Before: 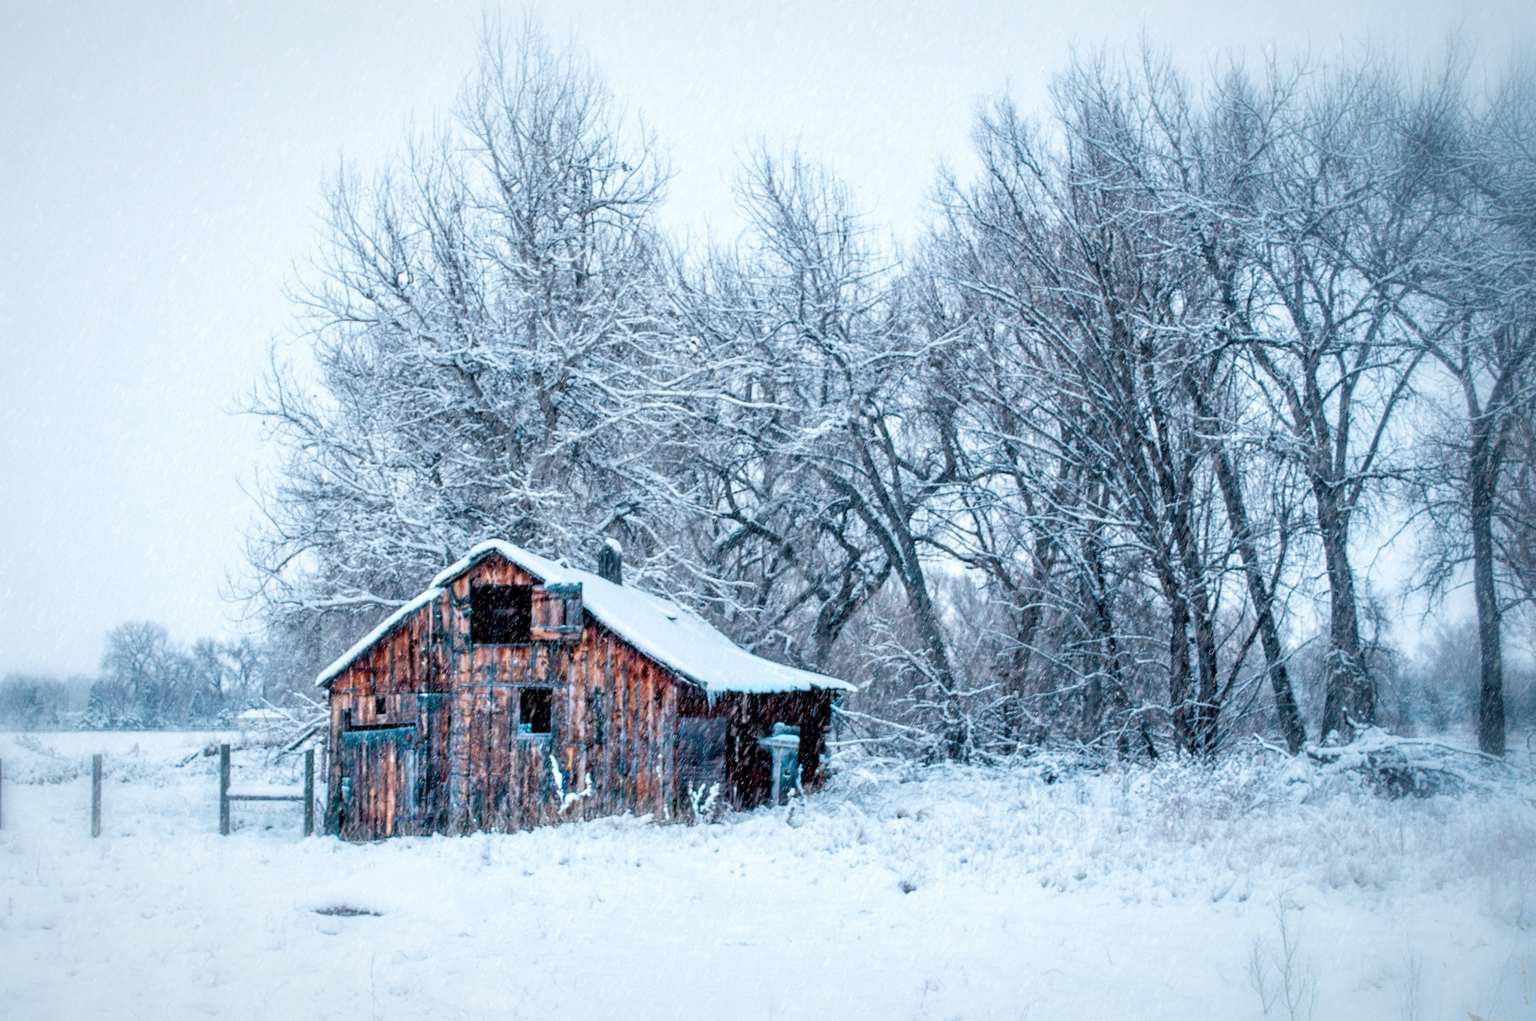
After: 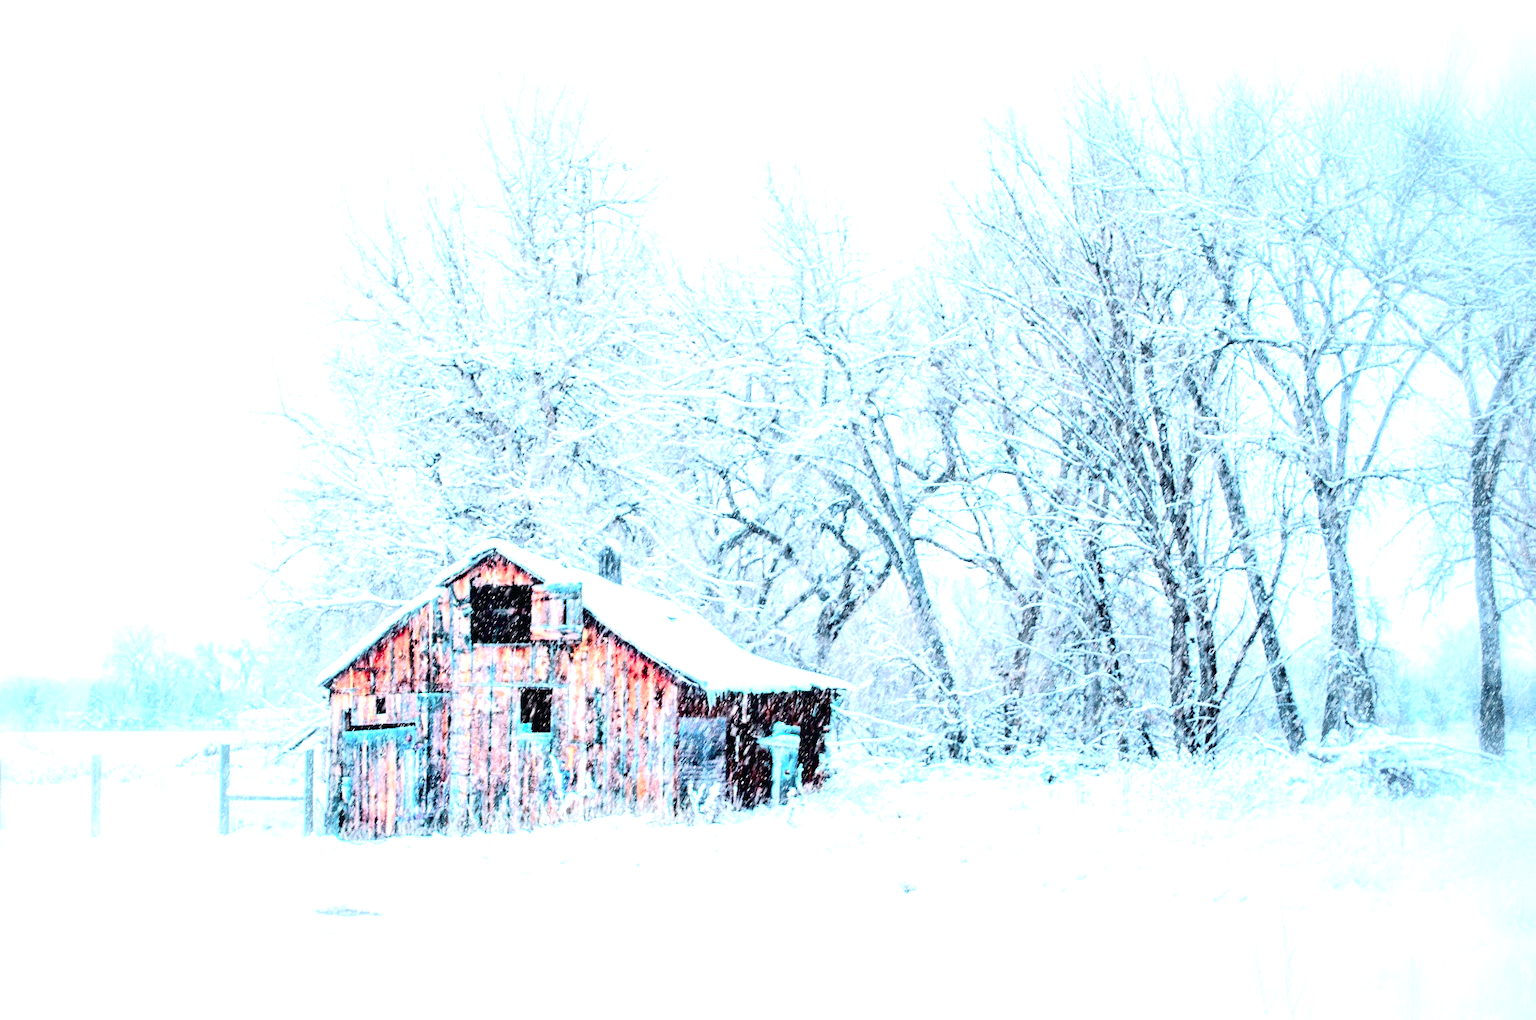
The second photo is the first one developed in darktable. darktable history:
tone curve: curves: ch0 [(0, 0.008) (0.081, 0.044) (0.177, 0.123) (0.283, 0.253) (0.416, 0.449) (0.495, 0.524) (0.661, 0.756) (0.796, 0.859) (1, 0.951)]; ch1 [(0, 0) (0.161, 0.092) (0.35, 0.33) (0.392, 0.392) (0.427, 0.426) (0.479, 0.472) (0.505, 0.5) (0.521, 0.524) (0.567, 0.564) (0.583, 0.588) (0.625, 0.627) (0.678, 0.733) (1, 1)]; ch2 [(0, 0) (0.346, 0.362) (0.404, 0.427) (0.502, 0.499) (0.531, 0.523) (0.544, 0.561) (0.58, 0.59) (0.629, 0.642) (0.717, 0.678) (1, 1)], color space Lab, independent channels, preserve colors none
grain: coarseness 0.09 ISO, strength 40%
exposure: black level correction 0, exposure 2.138 EV, compensate exposure bias true, compensate highlight preservation false
